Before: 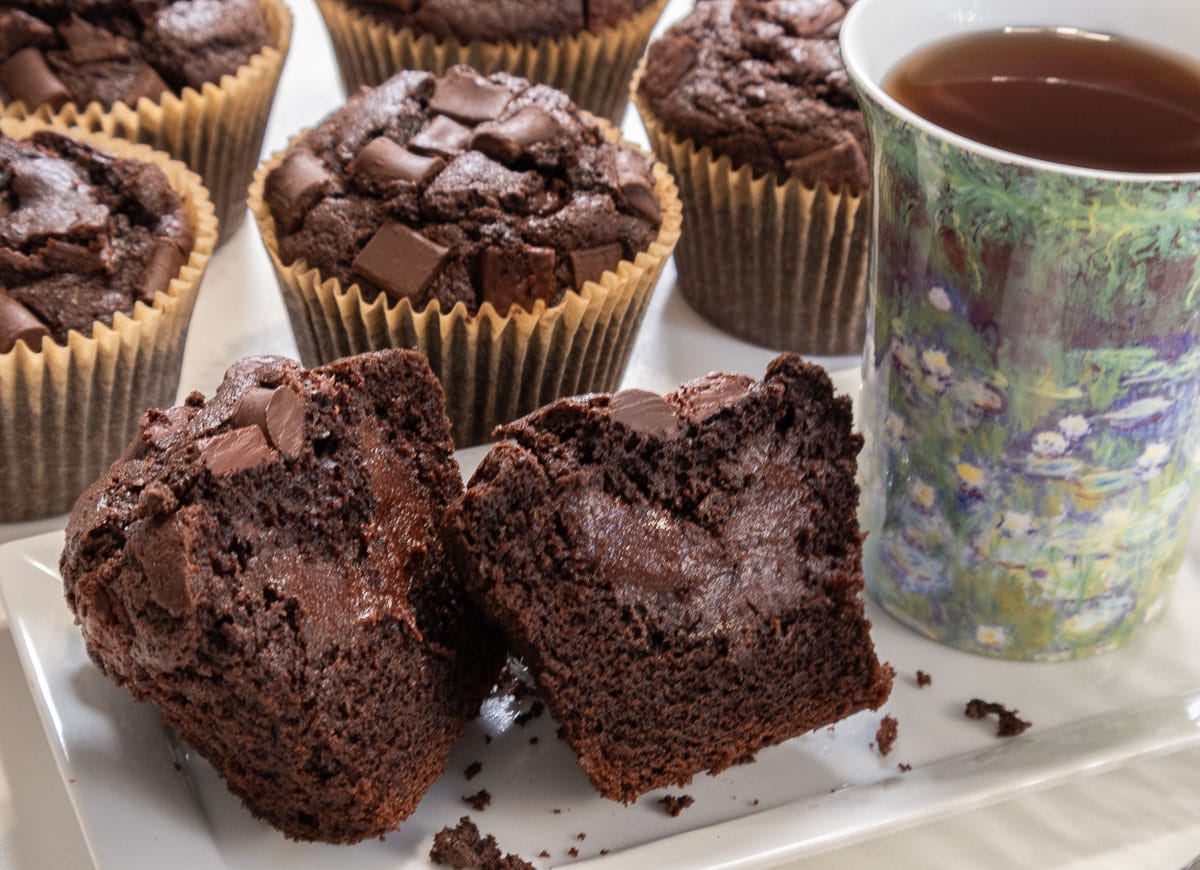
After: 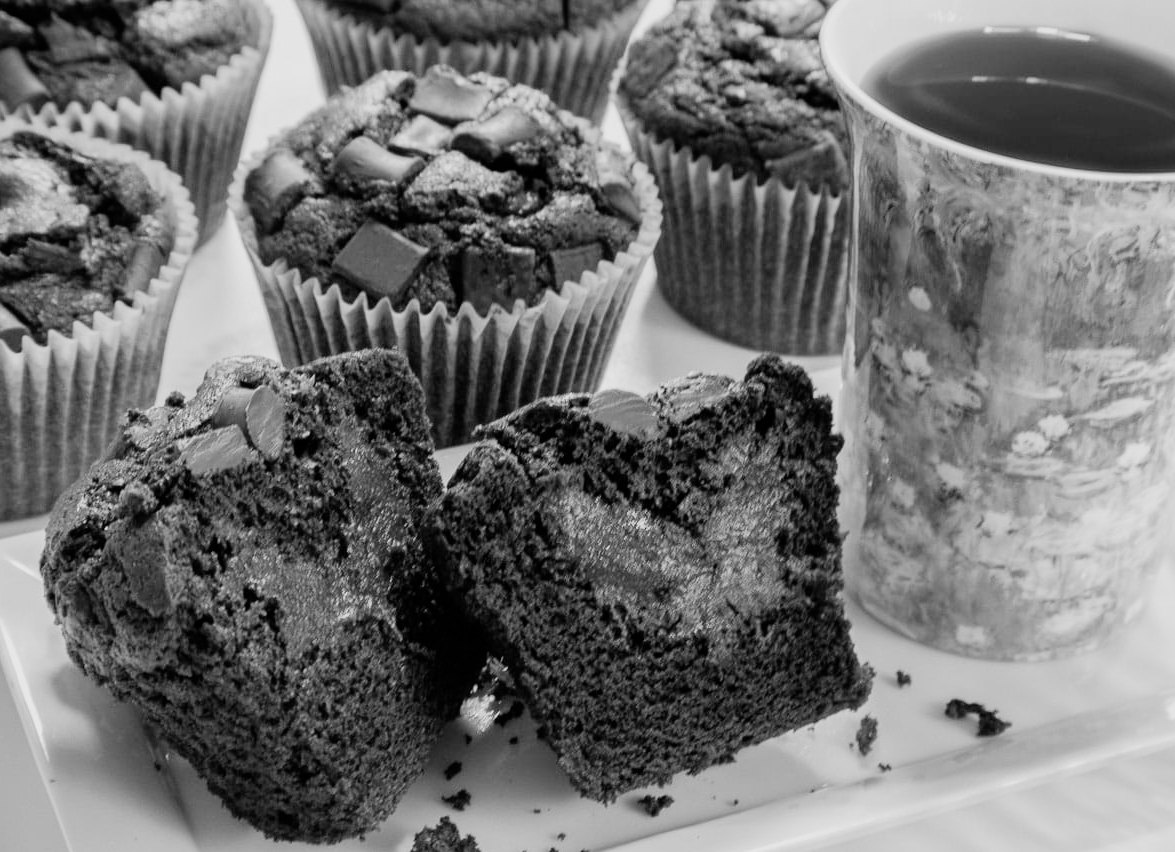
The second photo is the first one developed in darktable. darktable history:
exposure: exposure 0.6 EV, compensate highlight preservation false
monochrome: on, module defaults
crop: left 1.743%, right 0.268%, bottom 2.011%
filmic rgb: black relative exposure -7.65 EV, white relative exposure 4.56 EV, hardness 3.61
